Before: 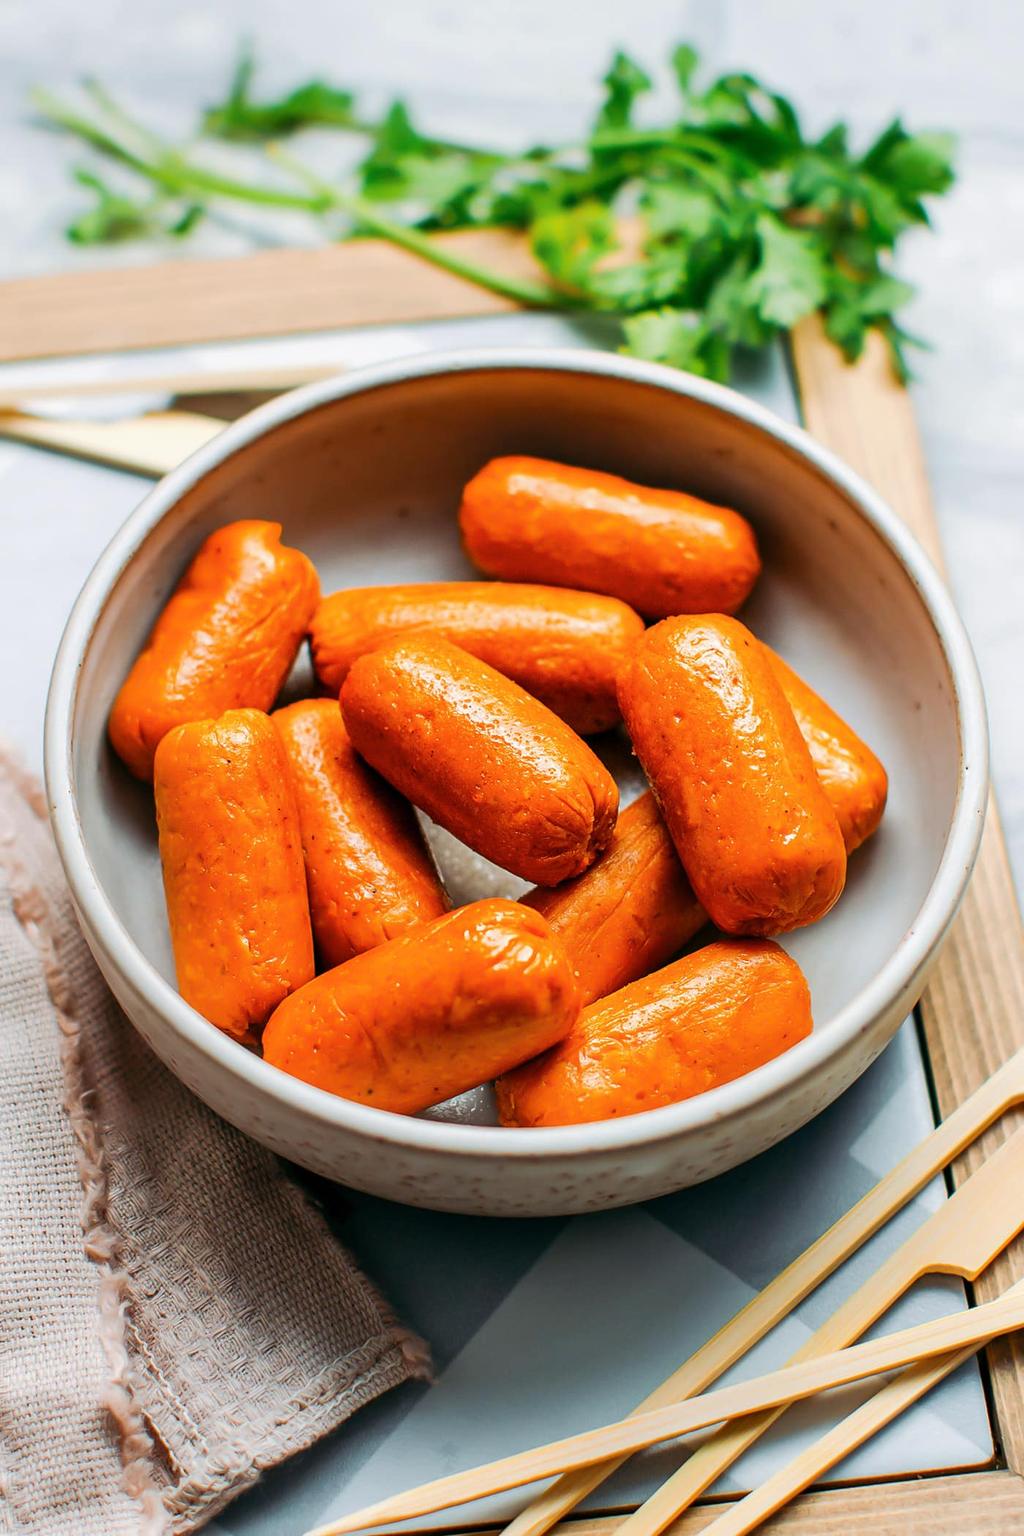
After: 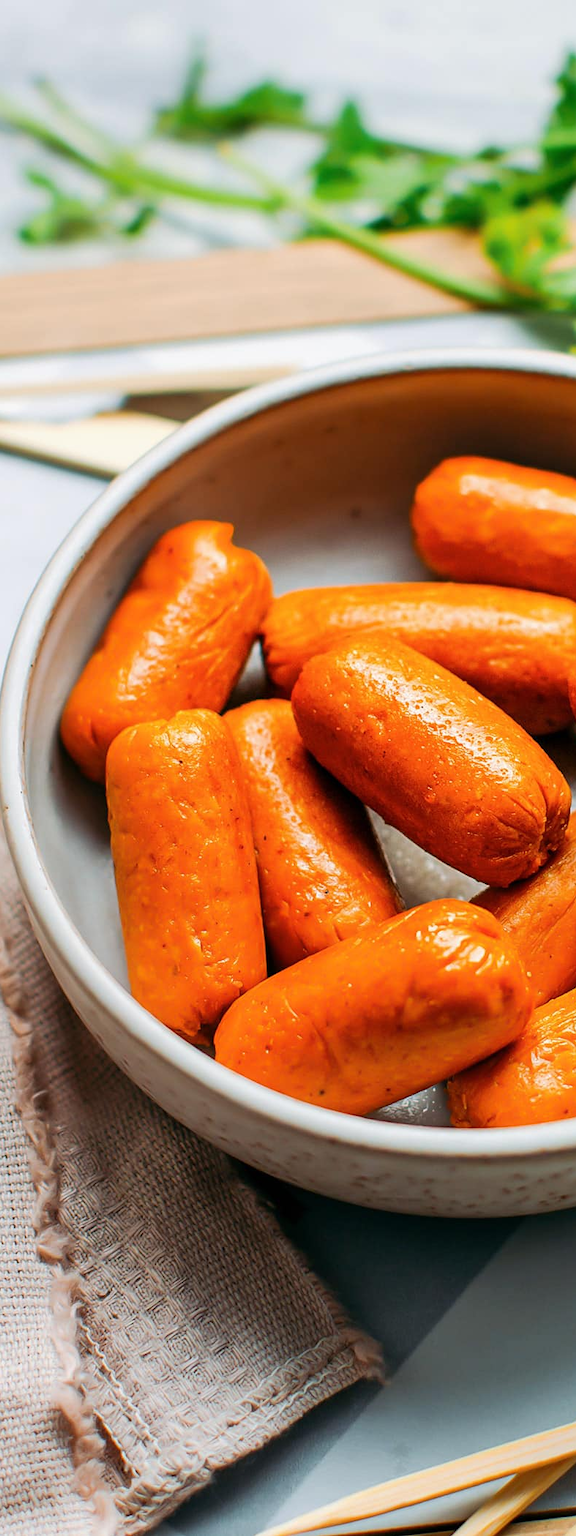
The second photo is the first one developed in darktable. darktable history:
crop: left 4.75%, right 38.893%
